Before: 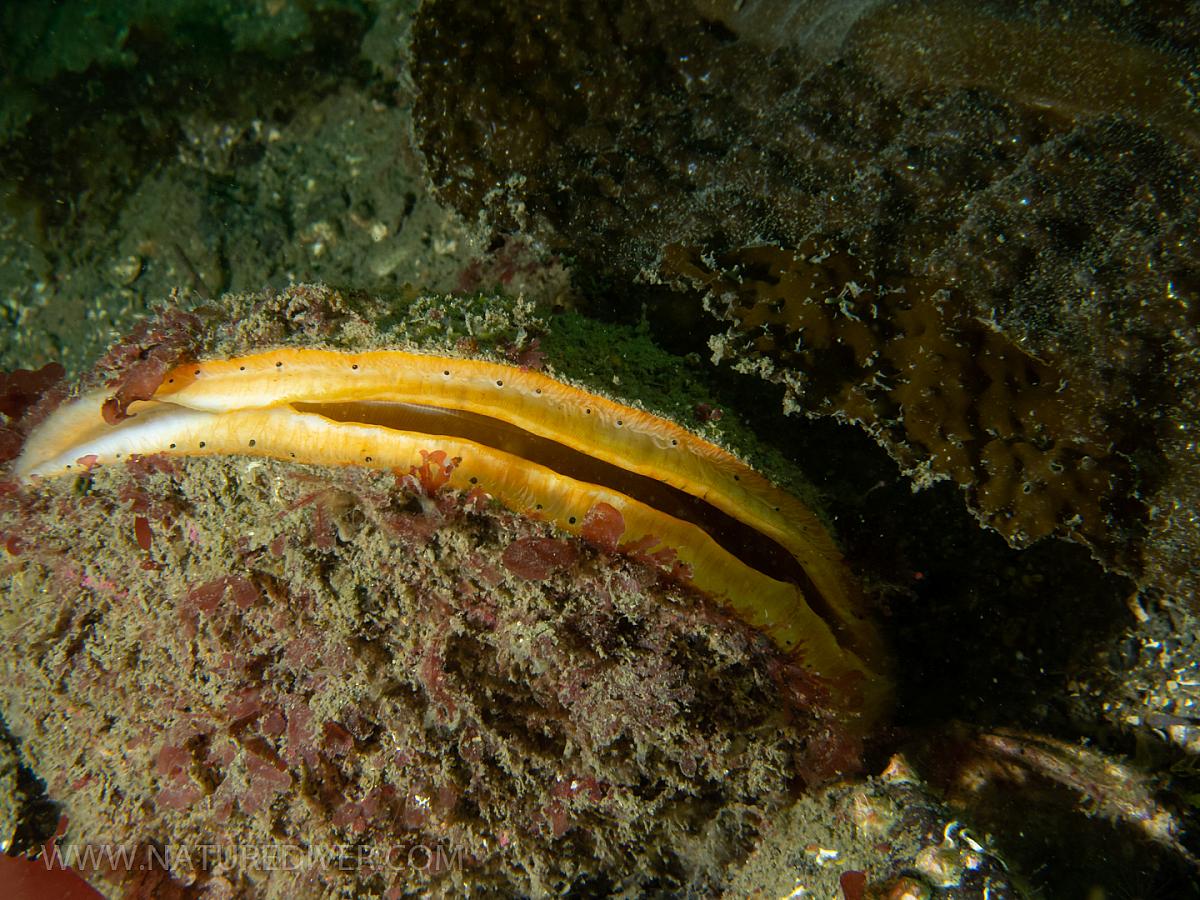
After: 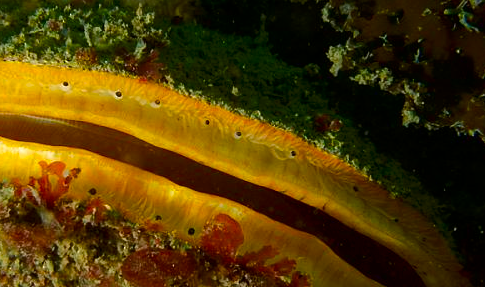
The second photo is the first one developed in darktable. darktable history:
exposure: exposure 0.15 EV, compensate highlight preservation false
crop: left 31.751%, top 32.172%, right 27.8%, bottom 35.83%
color correction: saturation 0.99
contrast brightness saturation: brightness -0.2, saturation 0.08
color balance rgb: perceptual saturation grading › global saturation 25%, perceptual brilliance grading › mid-tones 10%, perceptual brilliance grading › shadows 15%, global vibrance 20%
